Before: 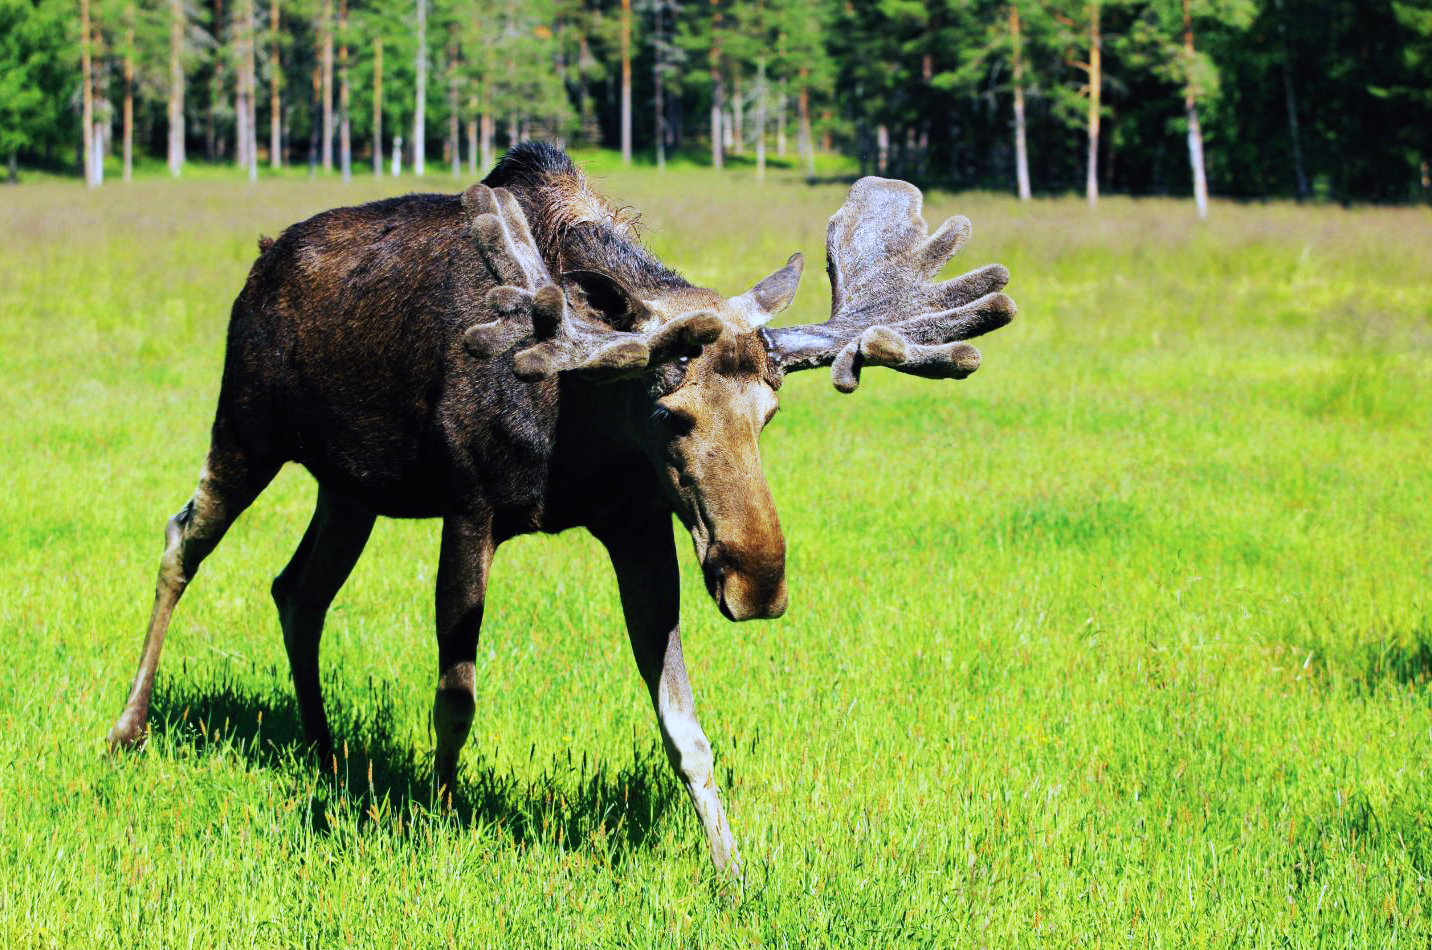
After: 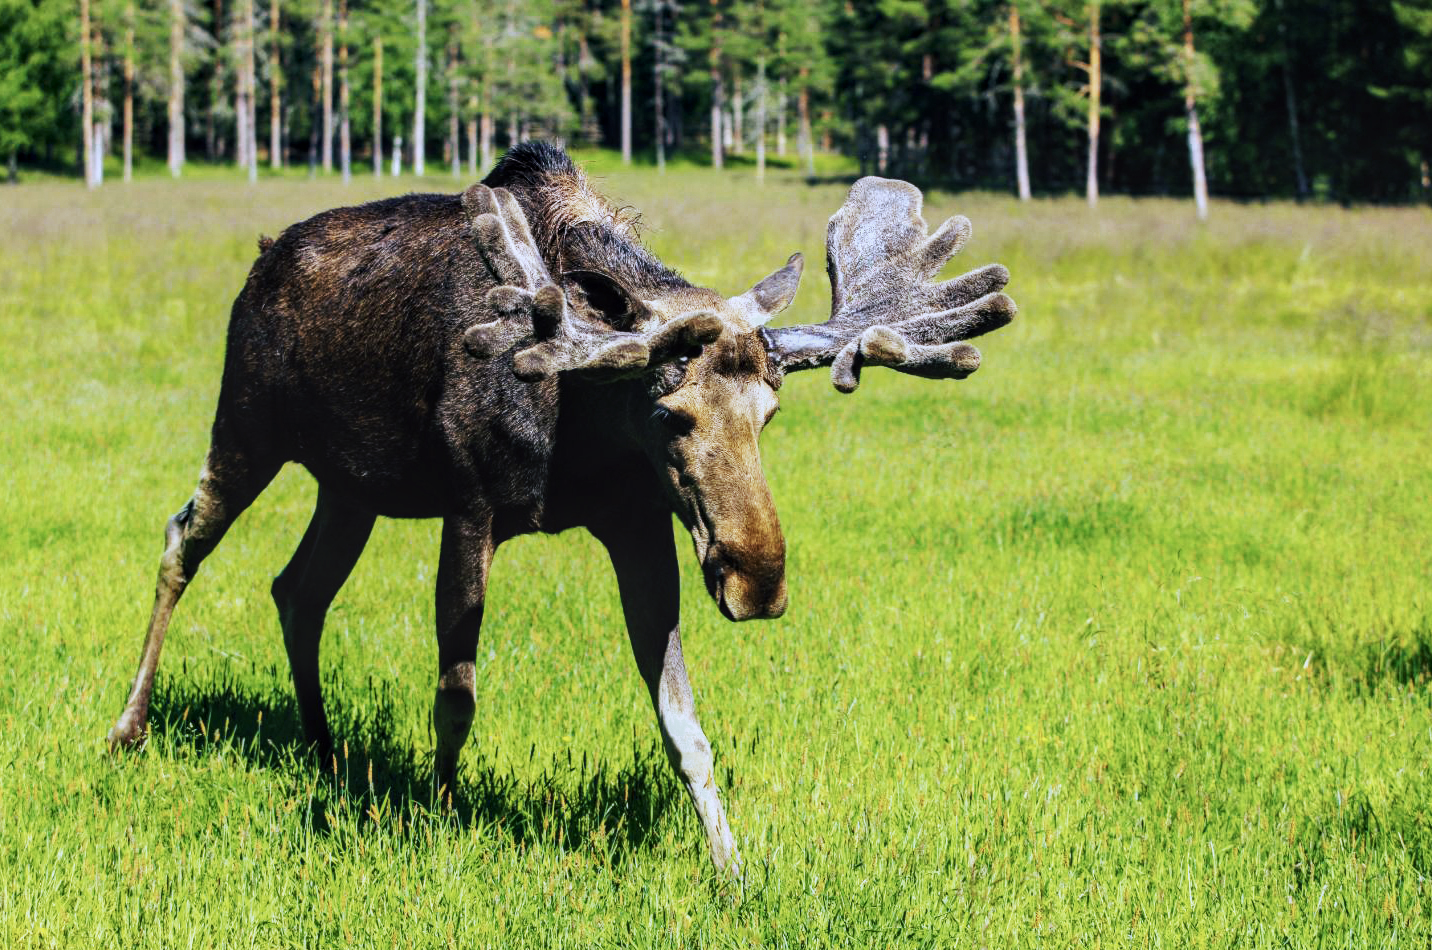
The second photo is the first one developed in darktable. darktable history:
color zones: curves: ch0 [(0.25, 0.5) (0.636, 0.25) (0.75, 0.5)]
contrast brightness saturation: contrast 0.1, saturation -0.36
color balance rgb: perceptual saturation grading › global saturation 25%, global vibrance 20%
local contrast: on, module defaults
